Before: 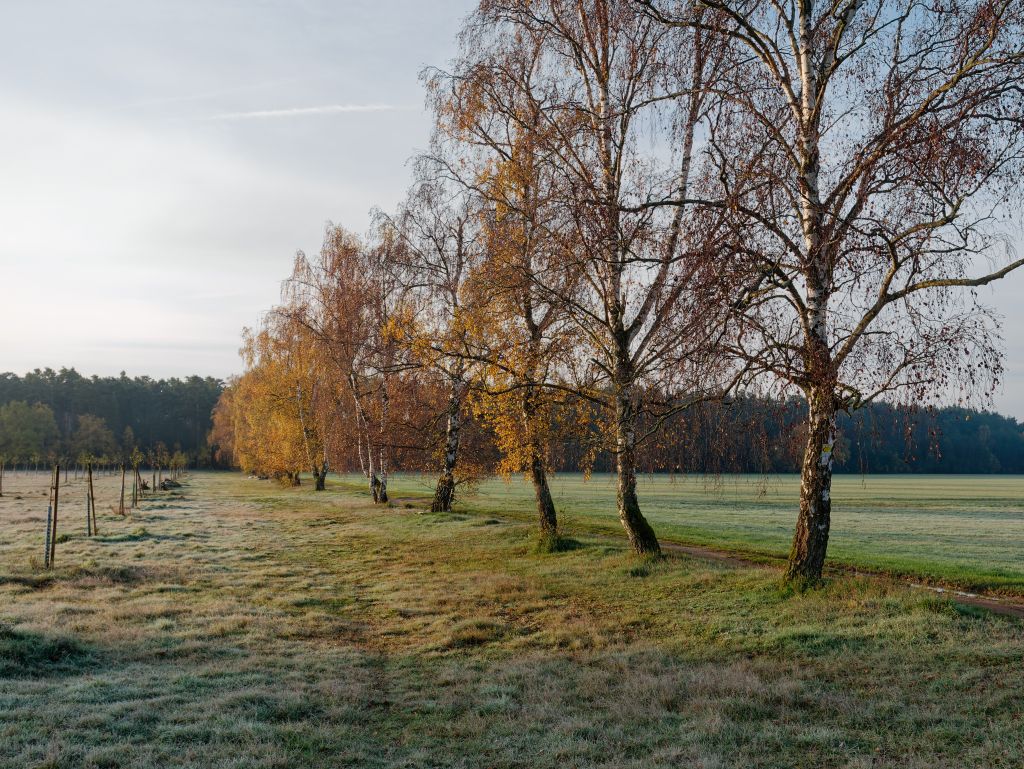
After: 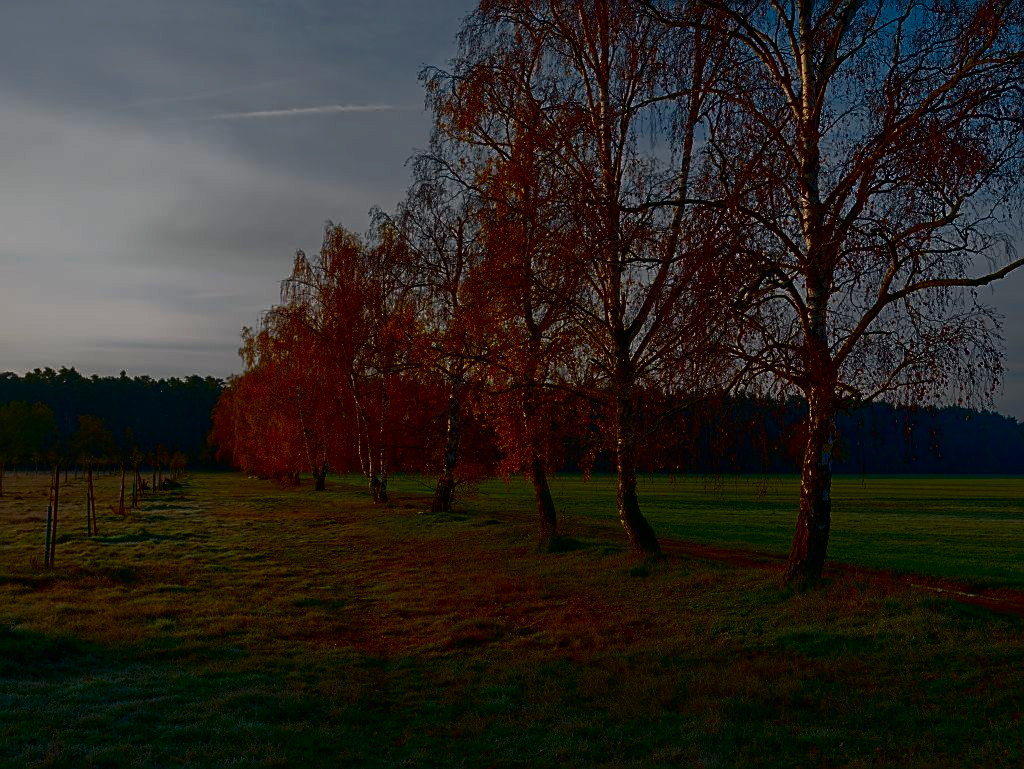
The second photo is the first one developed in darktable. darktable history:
exposure: black level correction -0.035, exposure -0.495 EV, compensate highlight preservation false
contrast brightness saturation: brightness -0.999, saturation 0.983
sharpen: on, module defaults
